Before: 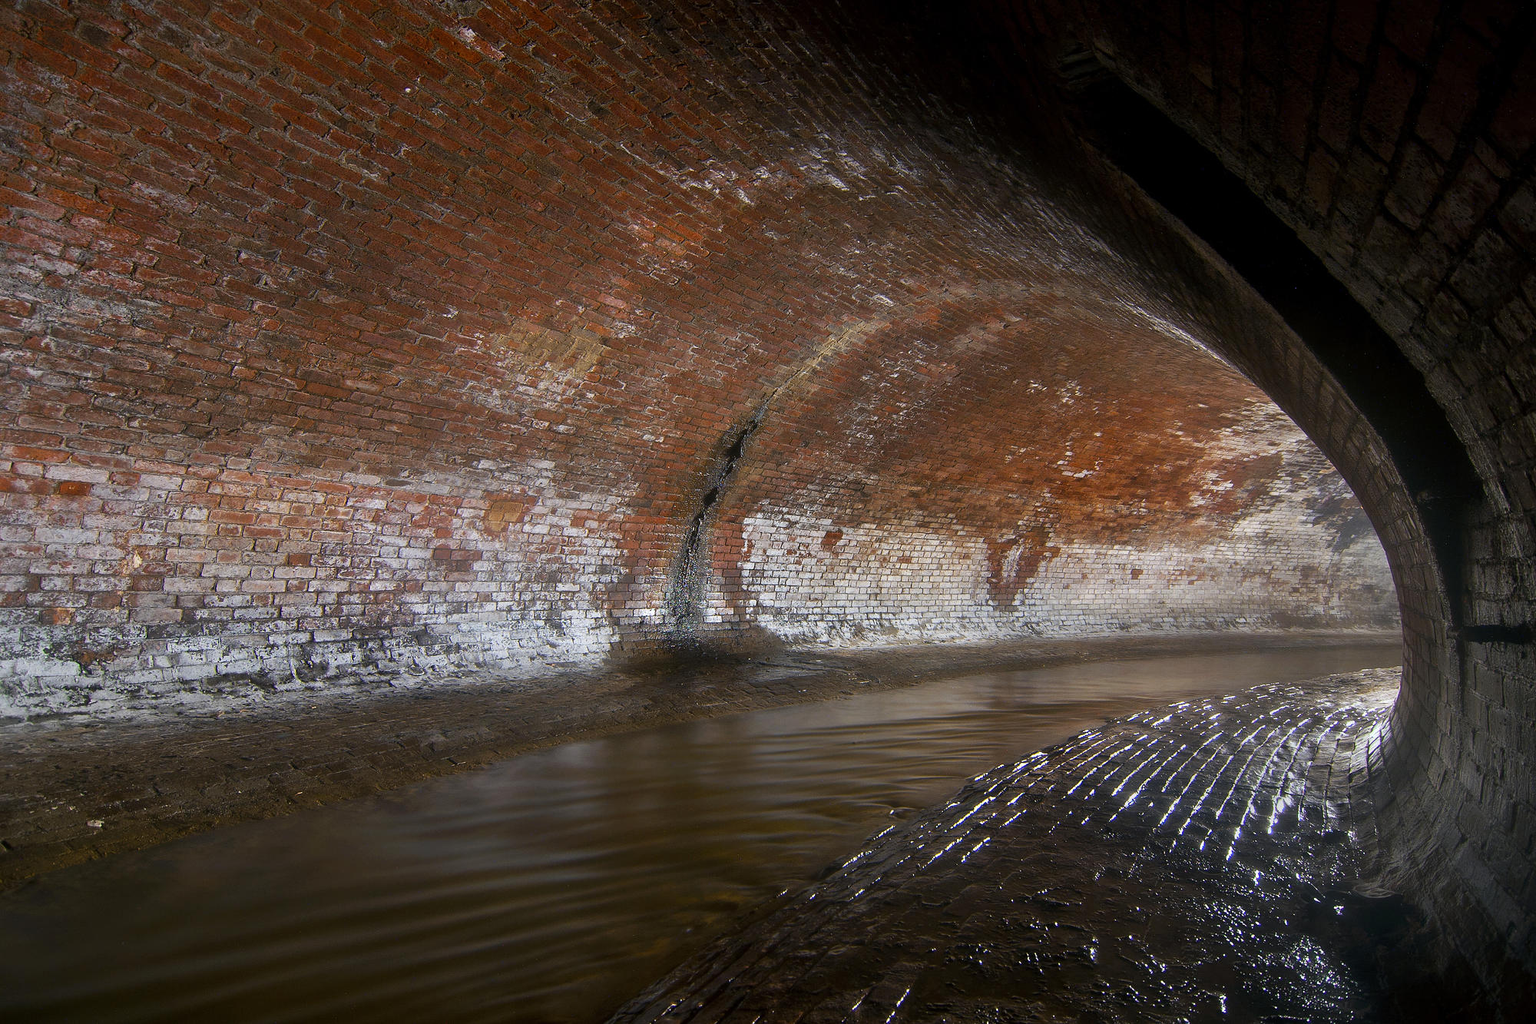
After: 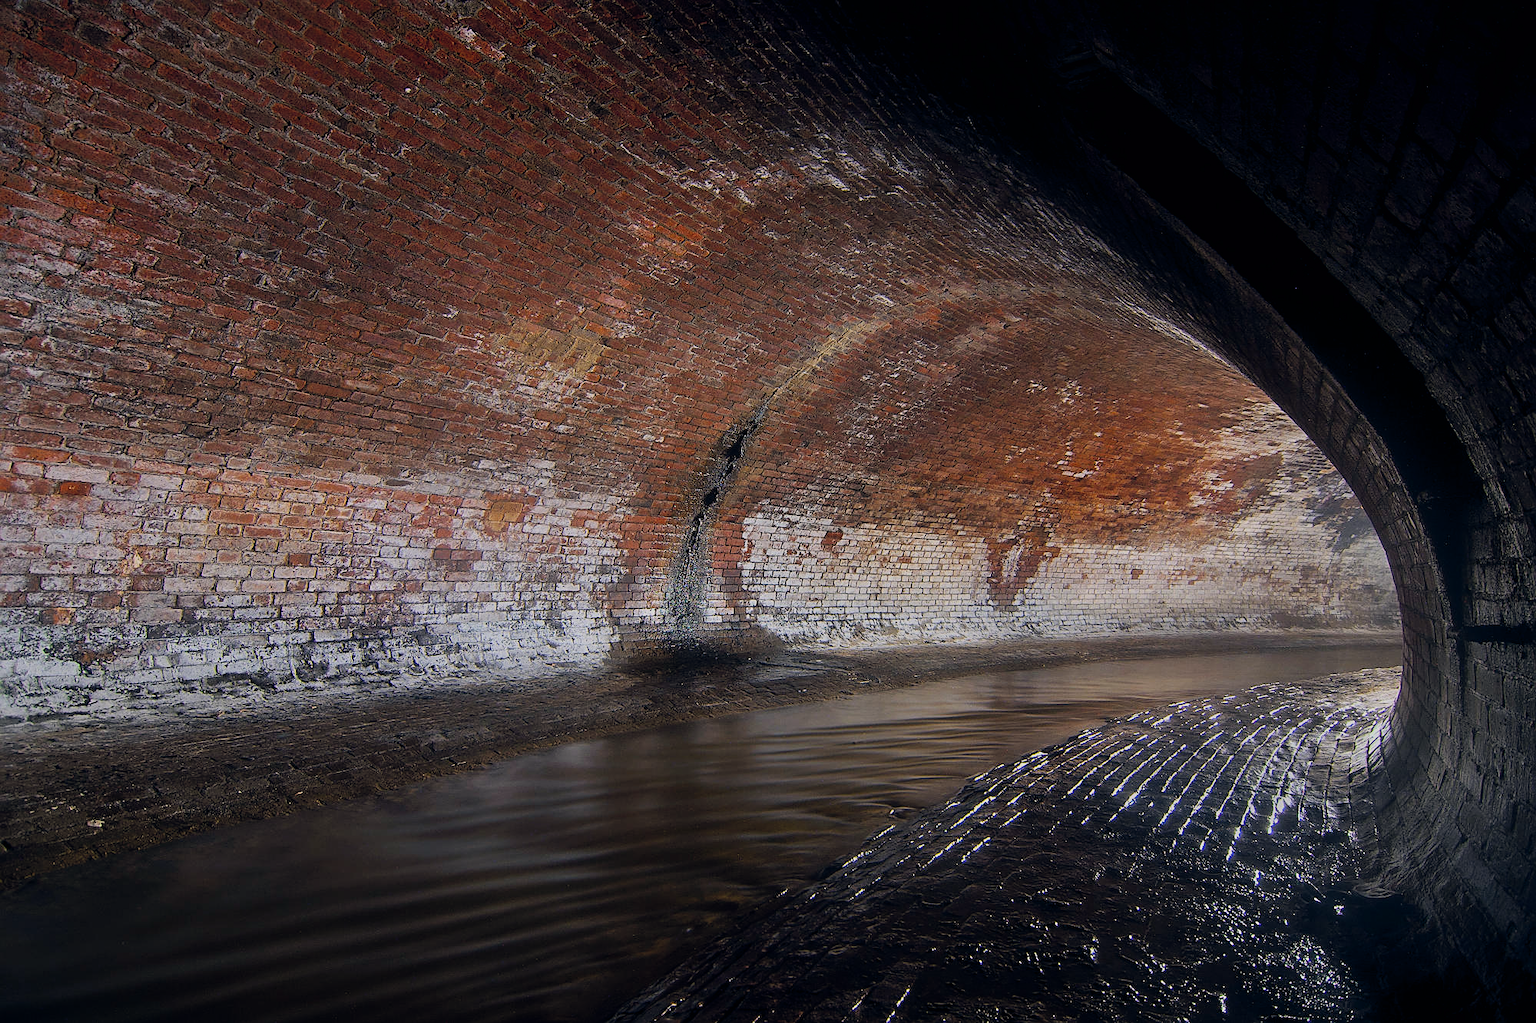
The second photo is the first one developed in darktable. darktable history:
sharpen: on, module defaults
color balance rgb: shadows lift › hue 87.51°, highlights gain › chroma 0.68%, highlights gain › hue 55.1°, global offset › chroma 0.13%, global offset › hue 253.66°, linear chroma grading › global chroma 0.5%, perceptual saturation grading › global saturation 16.38%
filmic rgb: black relative exposure -7.48 EV, white relative exposure 4.83 EV, hardness 3.4, color science v6 (2022)
